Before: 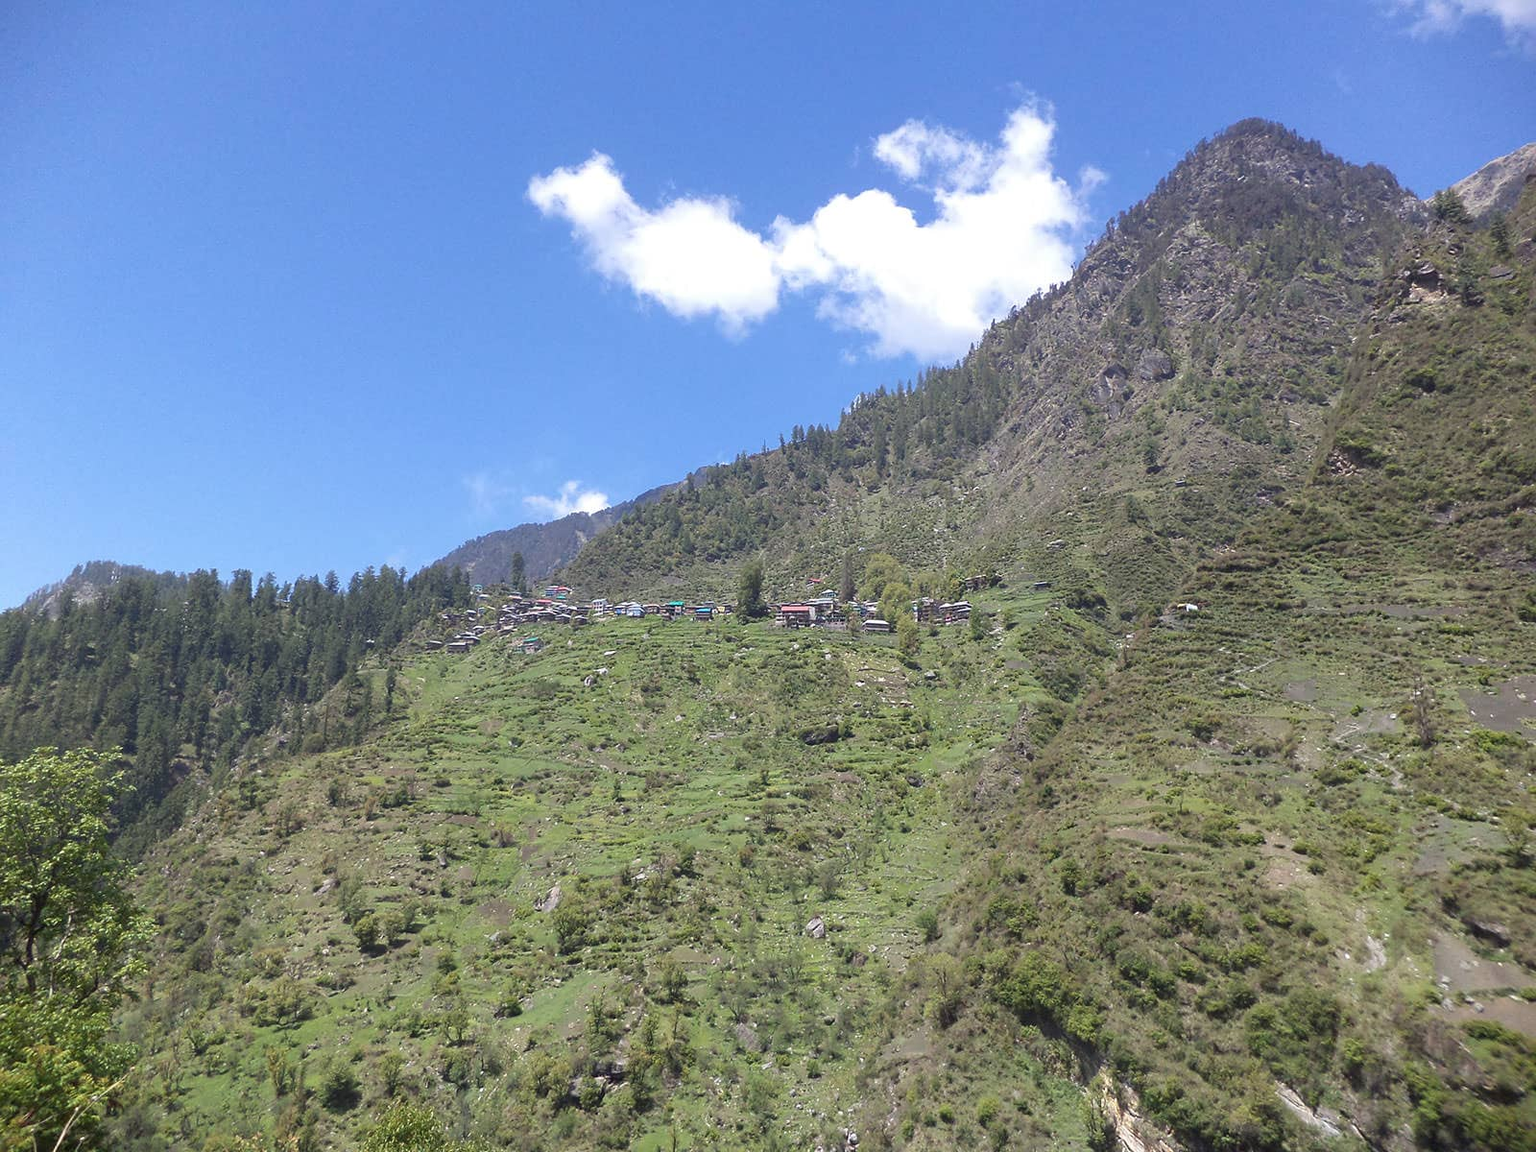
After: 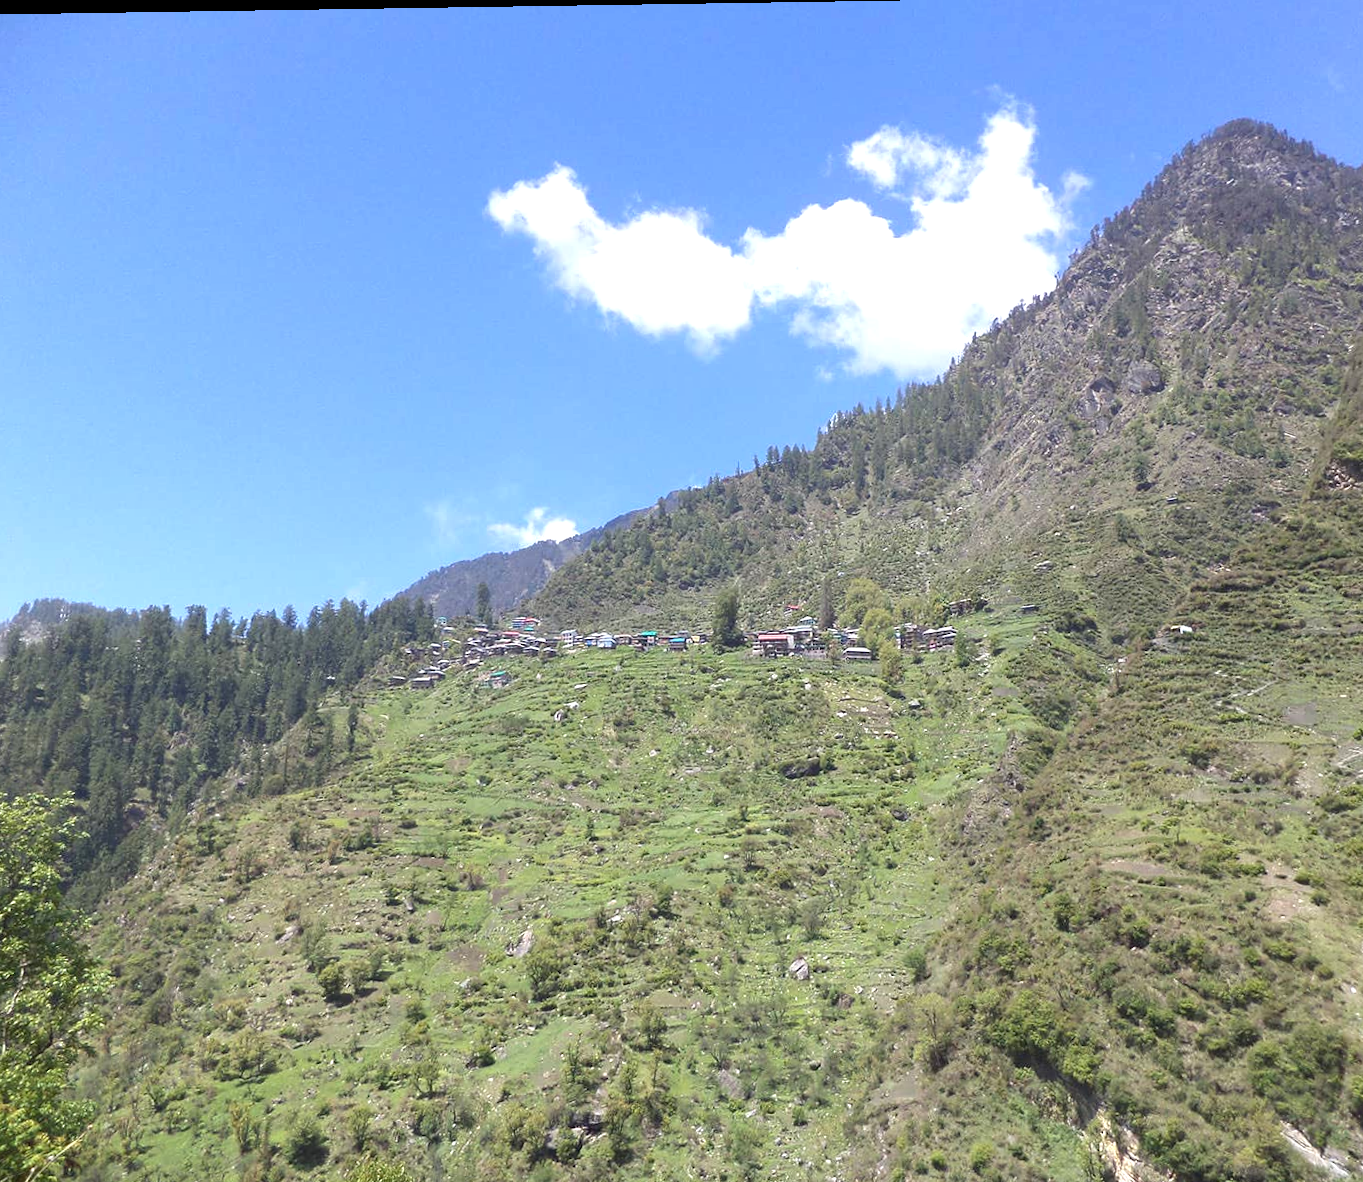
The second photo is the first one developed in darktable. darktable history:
crop and rotate: angle 0.889°, left 4.086%, top 0.723%, right 11.686%, bottom 2.705%
exposure: exposure 0.478 EV, compensate highlight preservation false
